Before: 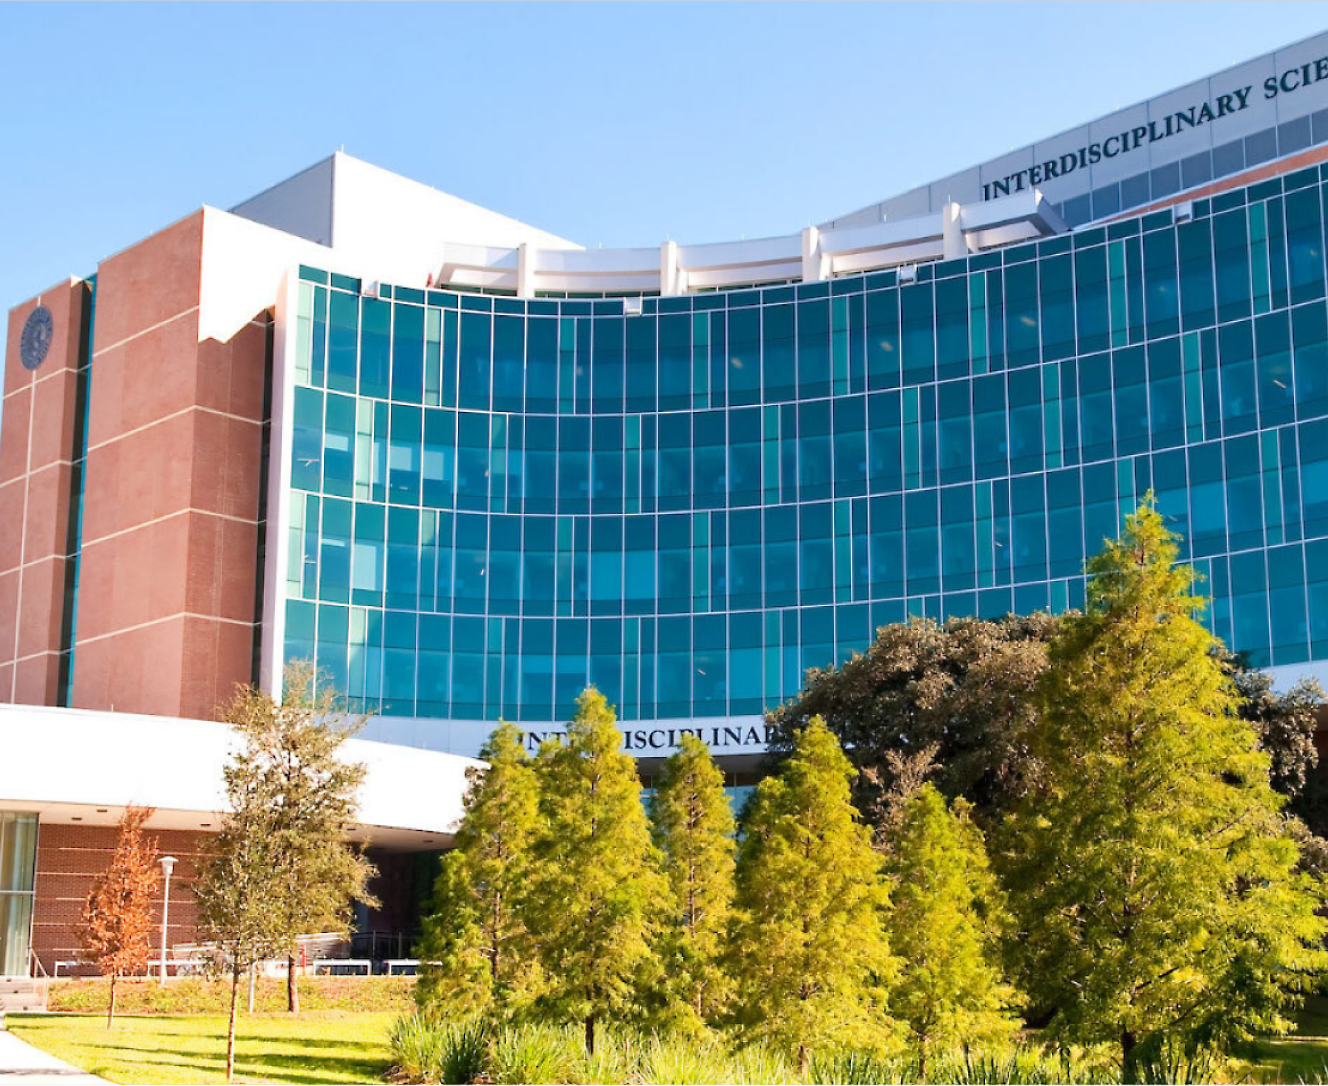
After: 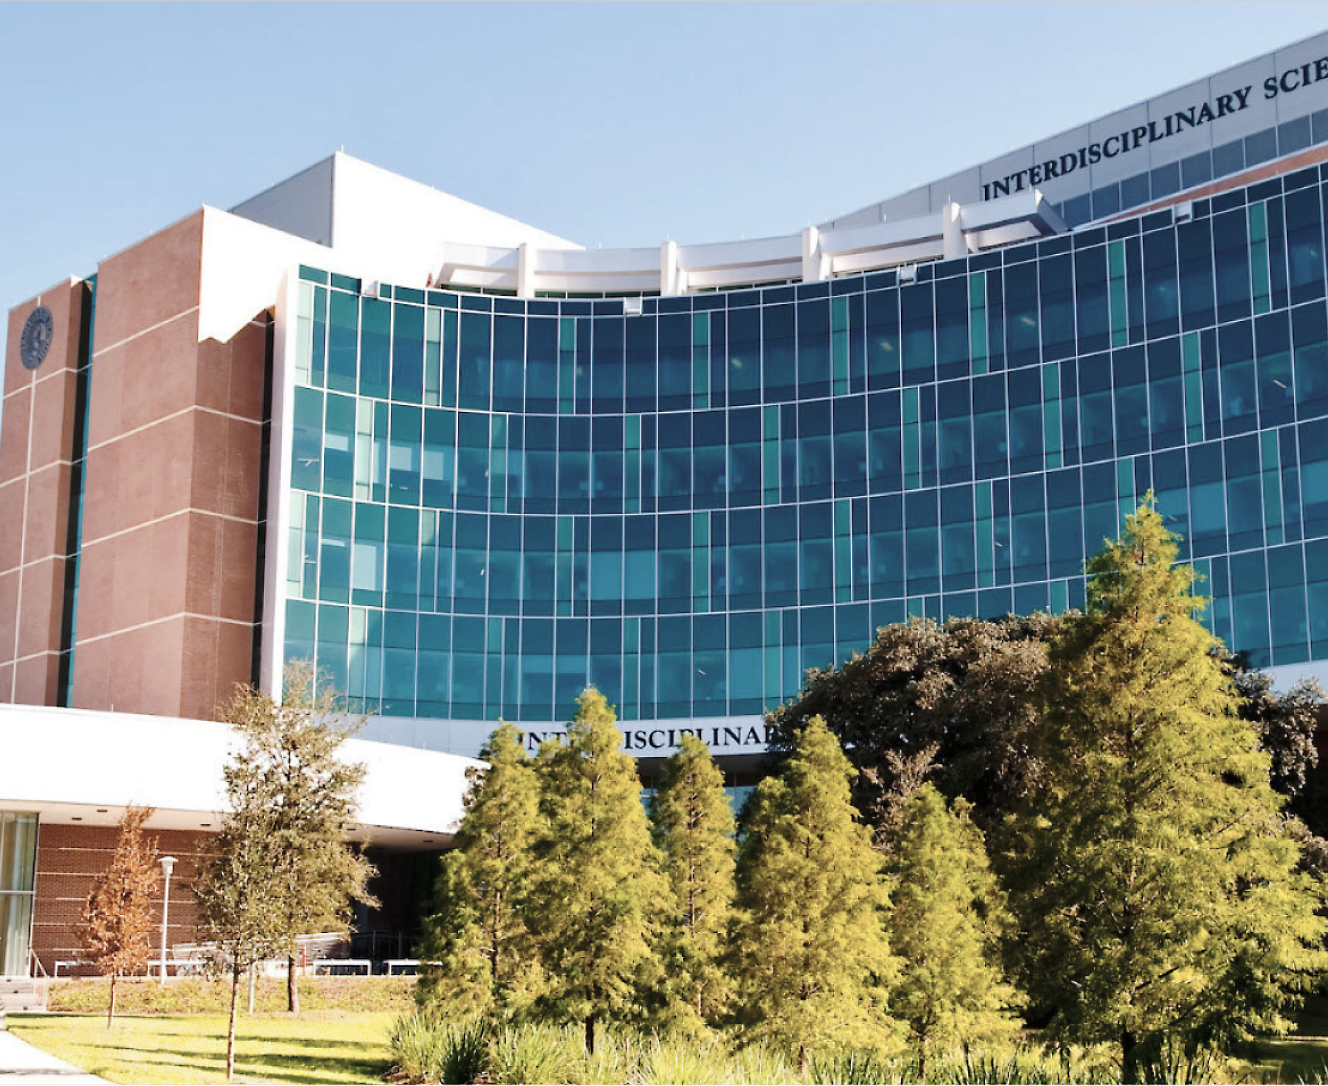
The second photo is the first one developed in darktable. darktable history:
color balance rgb: linear chroma grading › global chroma 15.538%, perceptual saturation grading › global saturation 1.109%, perceptual saturation grading › highlights -1.716%, perceptual saturation grading › mid-tones 4.653%, perceptual saturation grading › shadows 8.282%
color correction: highlights b* -0.002, saturation 0.52
base curve: curves: ch0 [(0, 0) (0.073, 0.04) (0.157, 0.139) (0.492, 0.492) (0.758, 0.758) (1, 1)], preserve colors none
